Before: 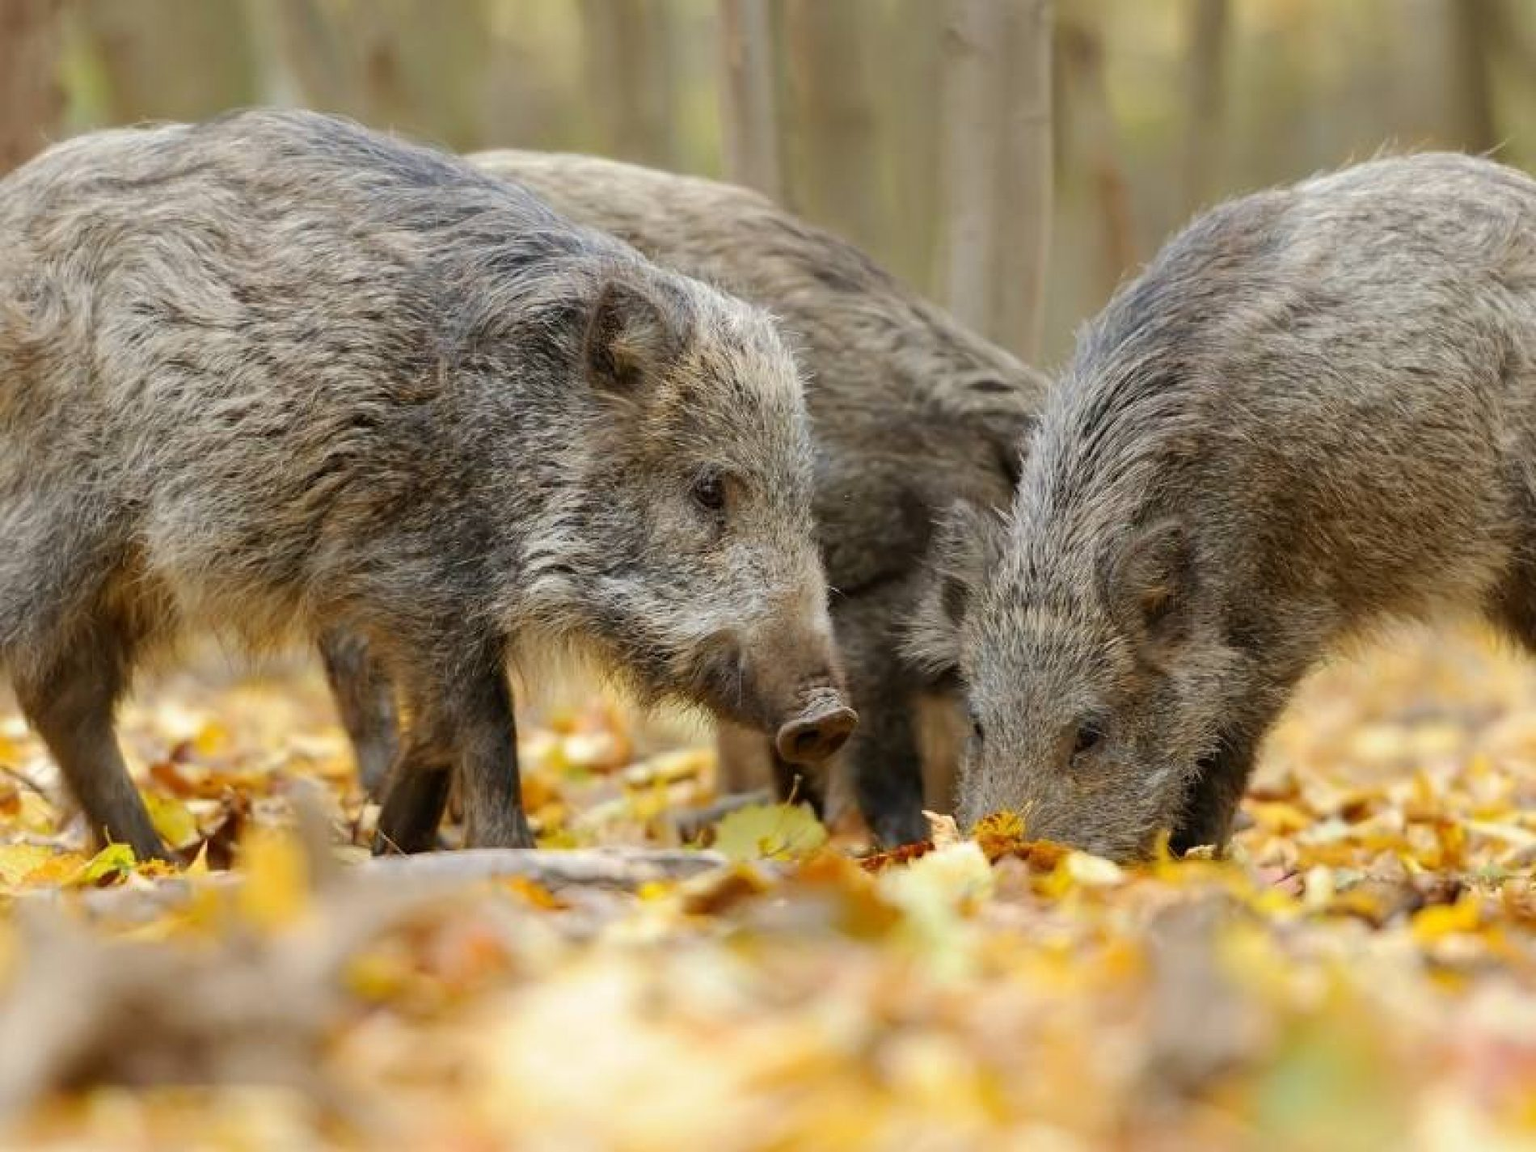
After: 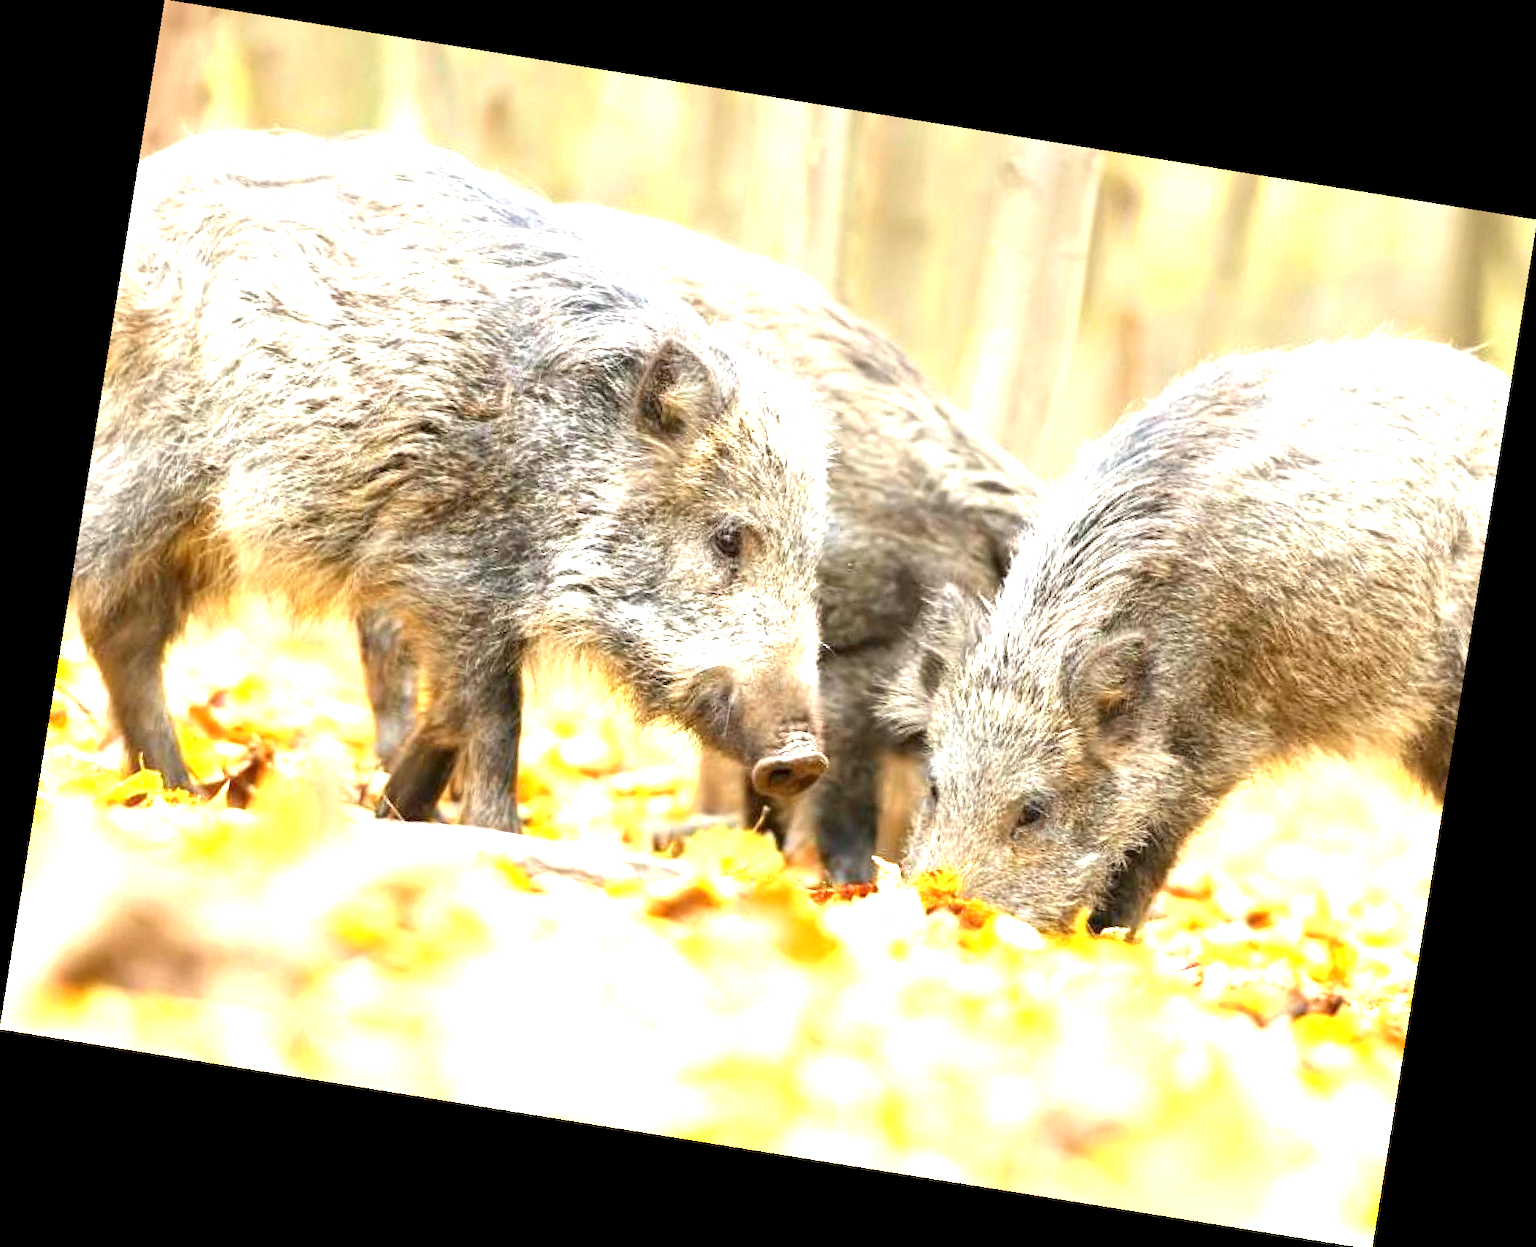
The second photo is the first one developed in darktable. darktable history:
exposure: exposure 2.003 EV, compensate highlight preservation false
rotate and perspective: rotation 9.12°, automatic cropping off
